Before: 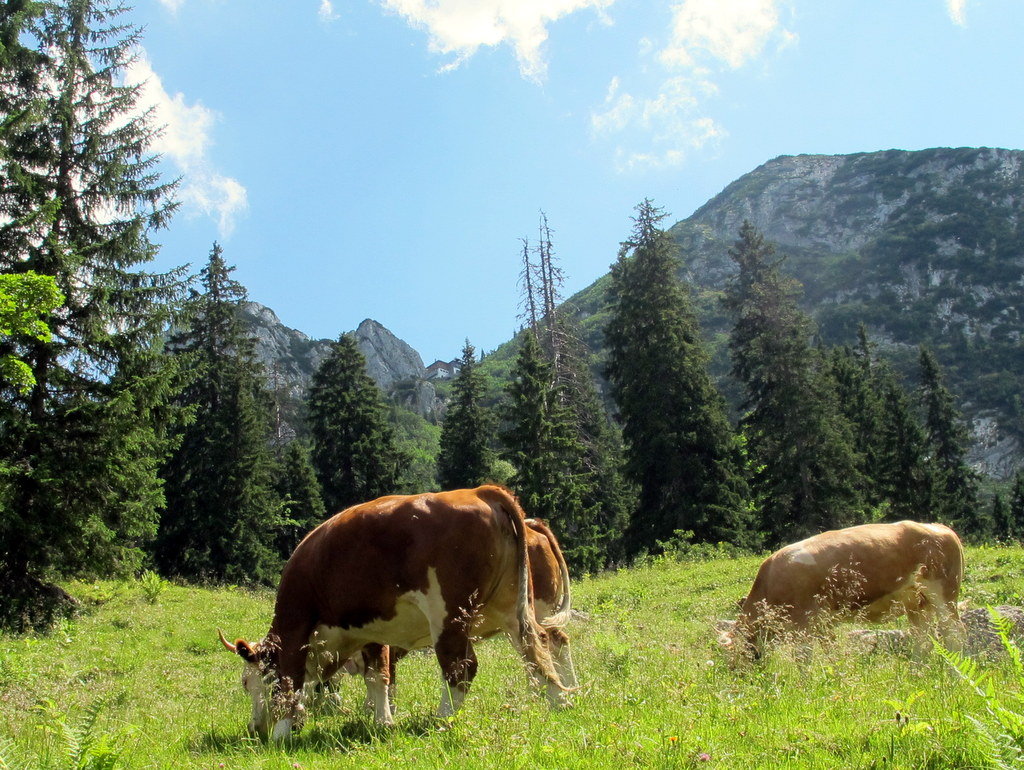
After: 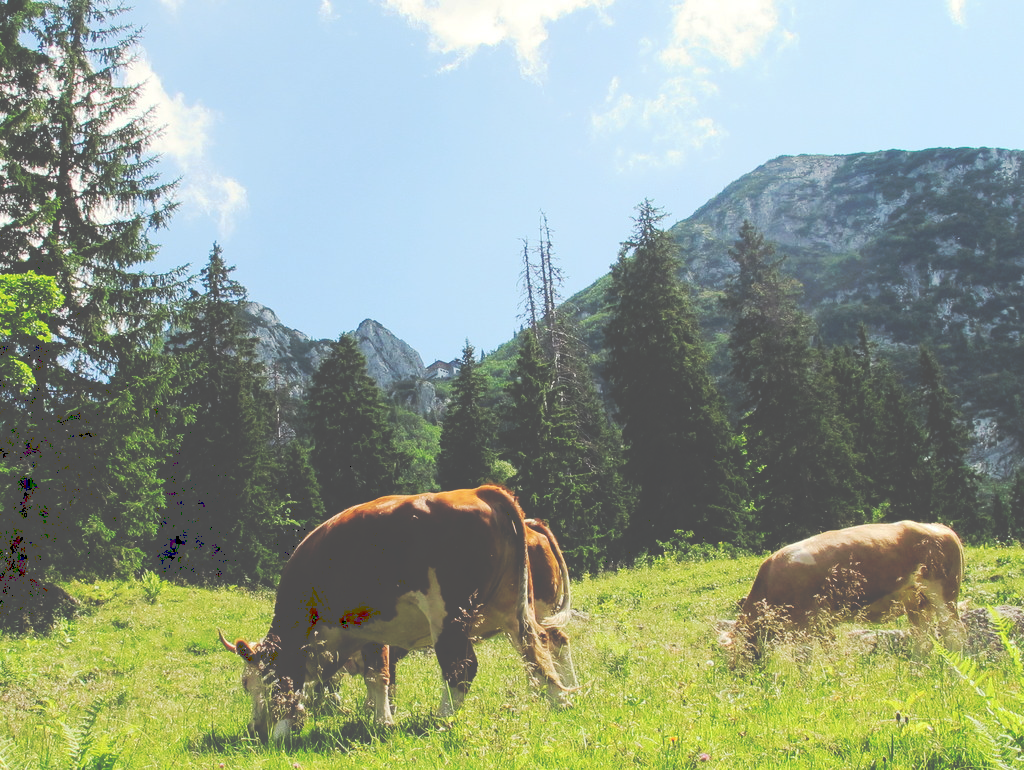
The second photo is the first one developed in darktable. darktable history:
tone curve: curves: ch0 [(0, 0) (0.003, 0.319) (0.011, 0.319) (0.025, 0.319) (0.044, 0.323) (0.069, 0.324) (0.1, 0.328) (0.136, 0.329) (0.177, 0.337) (0.224, 0.351) (0.277, 0.373) (0.335, 0.413) (0.399, 0.458) (0.468, 0.533) (0.543, 0.617) (0.623, 0.71) (0.709, 0.783) (0.801, 0.849) (0.898, 0.911) (1, 1)], preserve colors none
